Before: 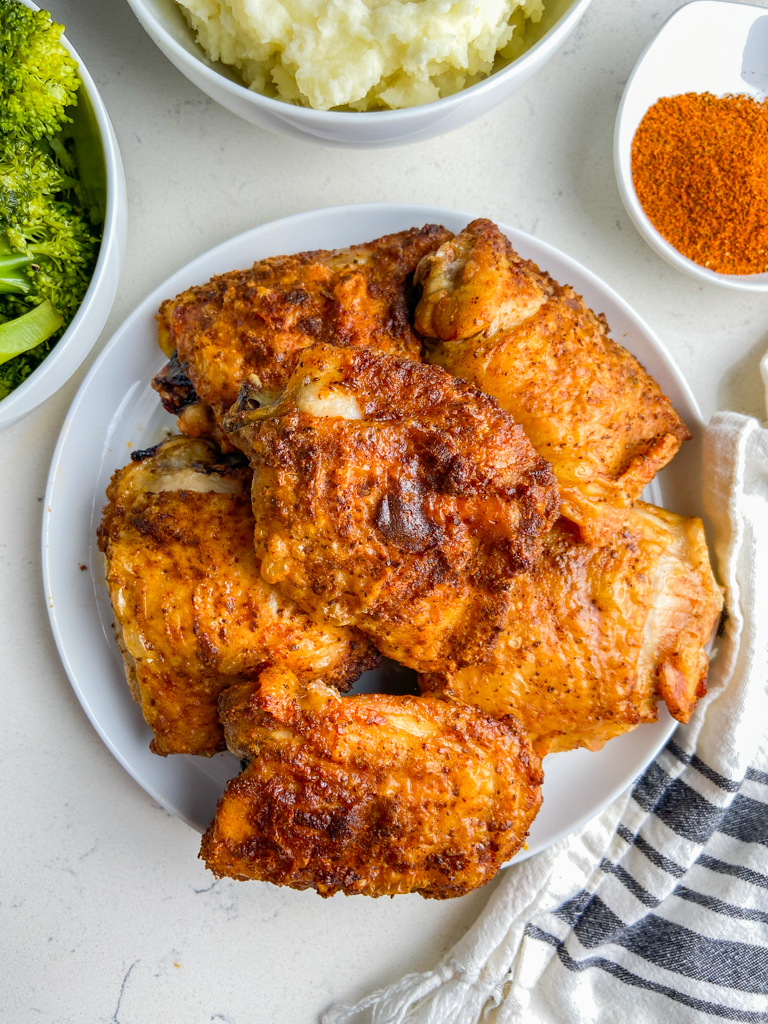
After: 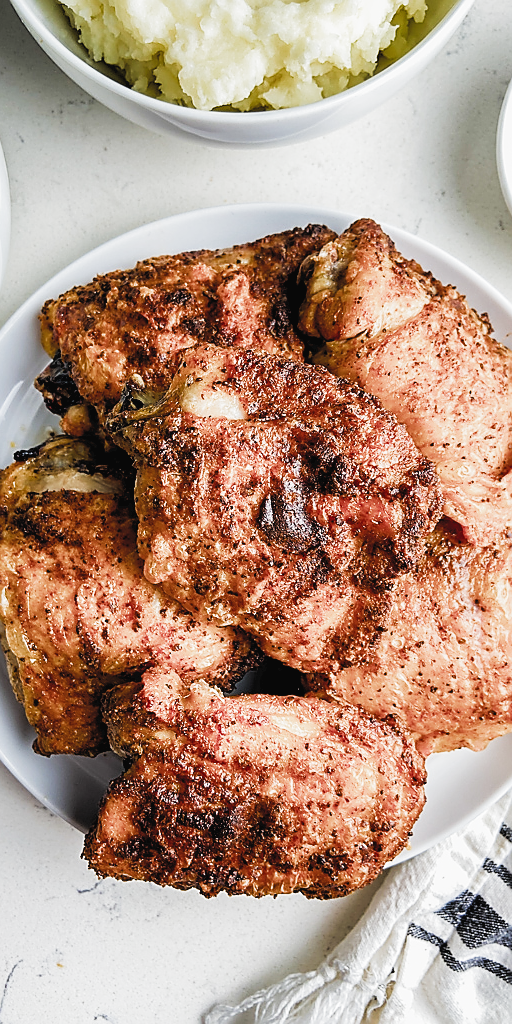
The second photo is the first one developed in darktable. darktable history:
crop and rotate: left 15.279%, right 17.97%
sharpen: radius 1.348, amount 1.233, threshold 0.687
tone curve: curves: ch0 [(0, 0) (0.003, 0.038) (0.011, 0.035) (0.025, 0.03) (0.044, 0.044) (0.069, 0.062) (0.1, 0.087) (0.136, 0.114) (0.177, 0.15) (0.224, 0.193) (0.277, 0.242) (0.335, 0.299) (0.399, 0.361) (0.468, 0.437) (0.543, 0.521) (0.623, 0.614) (0.709, 0.717) (0.801, 0.817) (0.898, 0.913) (1, 1)], preserve colors none
filmic rgb: black relative exposure -3.71 EV, white relative exposure 2.77 EV, dynamic range scaling -5.5%, hardness 3.05, color science v4 (2020)
